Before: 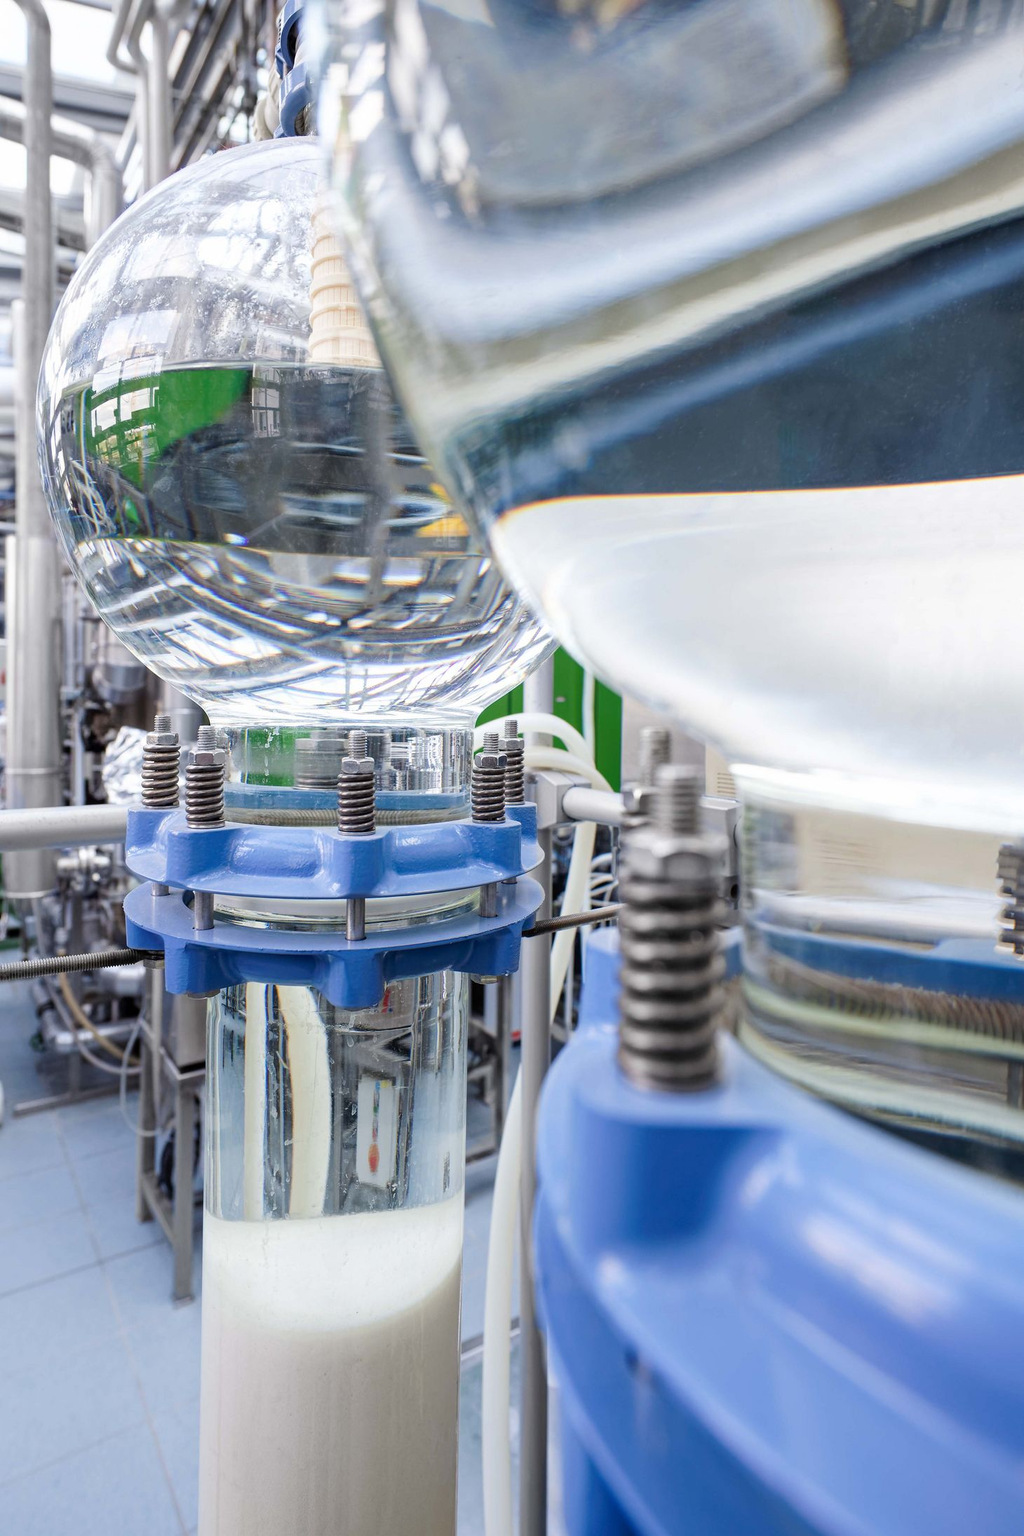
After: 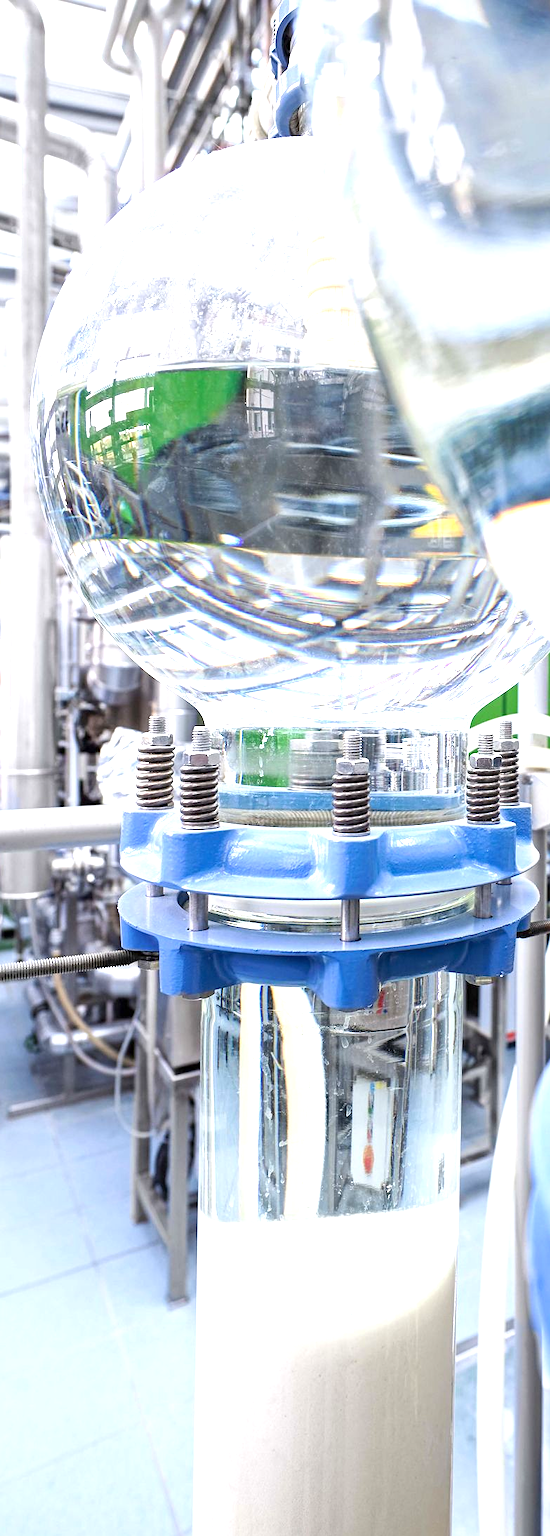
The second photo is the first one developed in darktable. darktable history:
sharpen: amount 0.2
crop: left 0.587%, right 45.588%, bottom 0.086%
exposure: exposure 1 EV, compensate highlight preservation false
